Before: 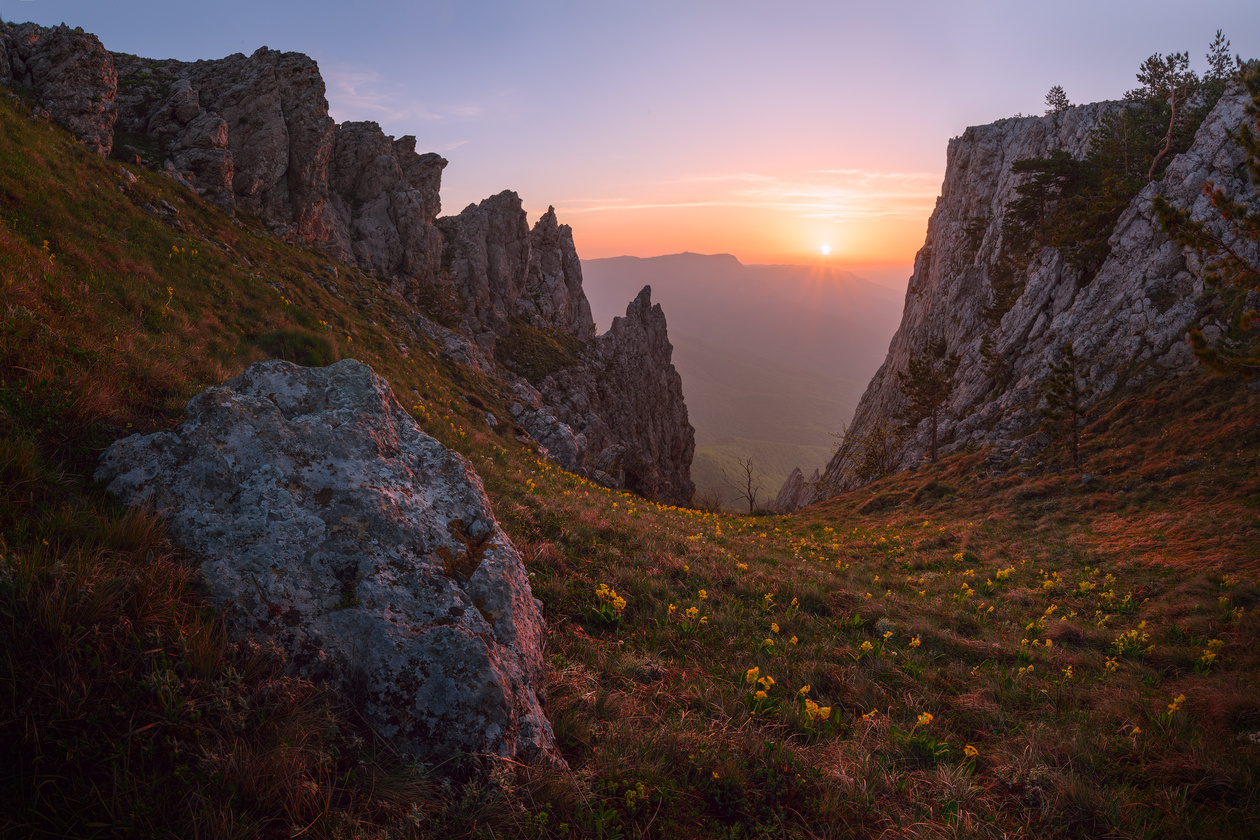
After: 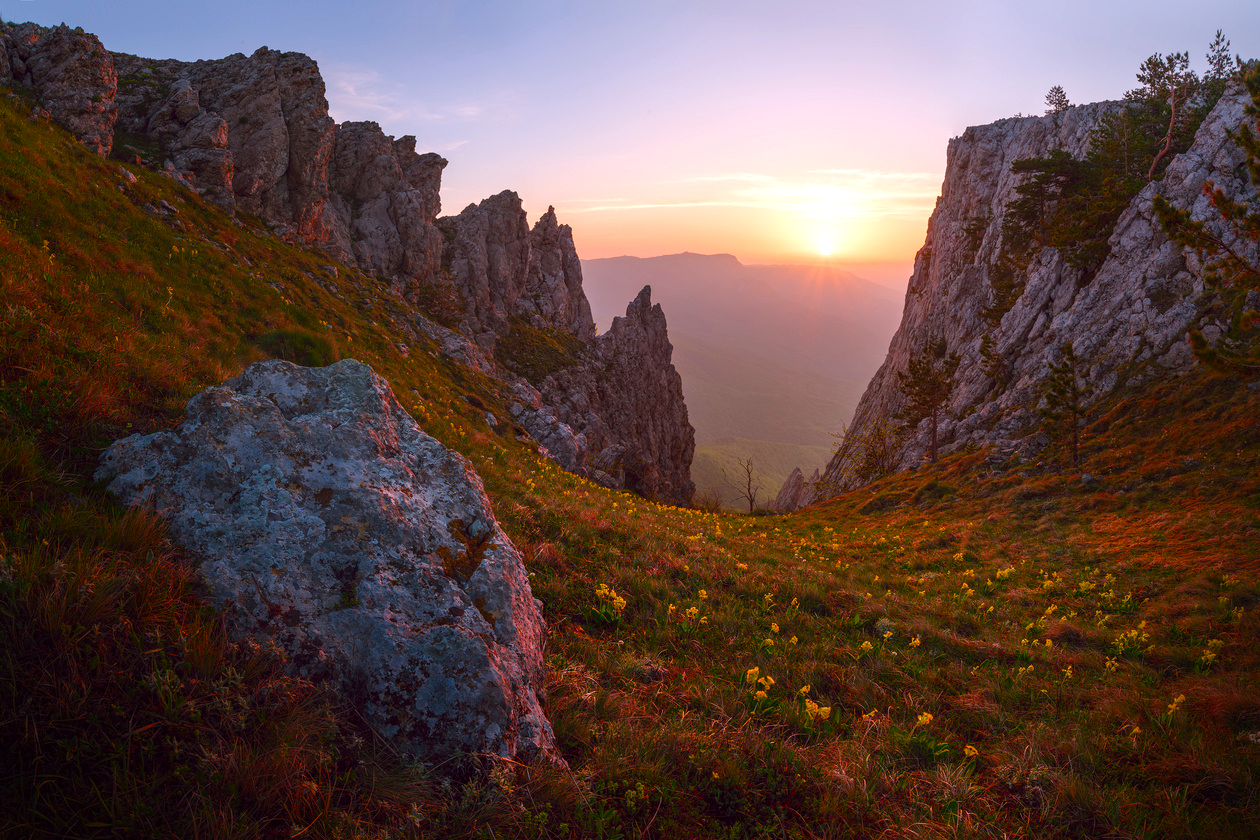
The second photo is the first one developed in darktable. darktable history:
levels: levels [0, 0.498, 1]
color balance rgb: perceptual saturation grading › global saturation 25%, perceptual saturation grading › highlights -50%, perceptual saturation grading › shadows 30%, perceptual brilliance grading › global brilliance 12%, global vibrance 20%
